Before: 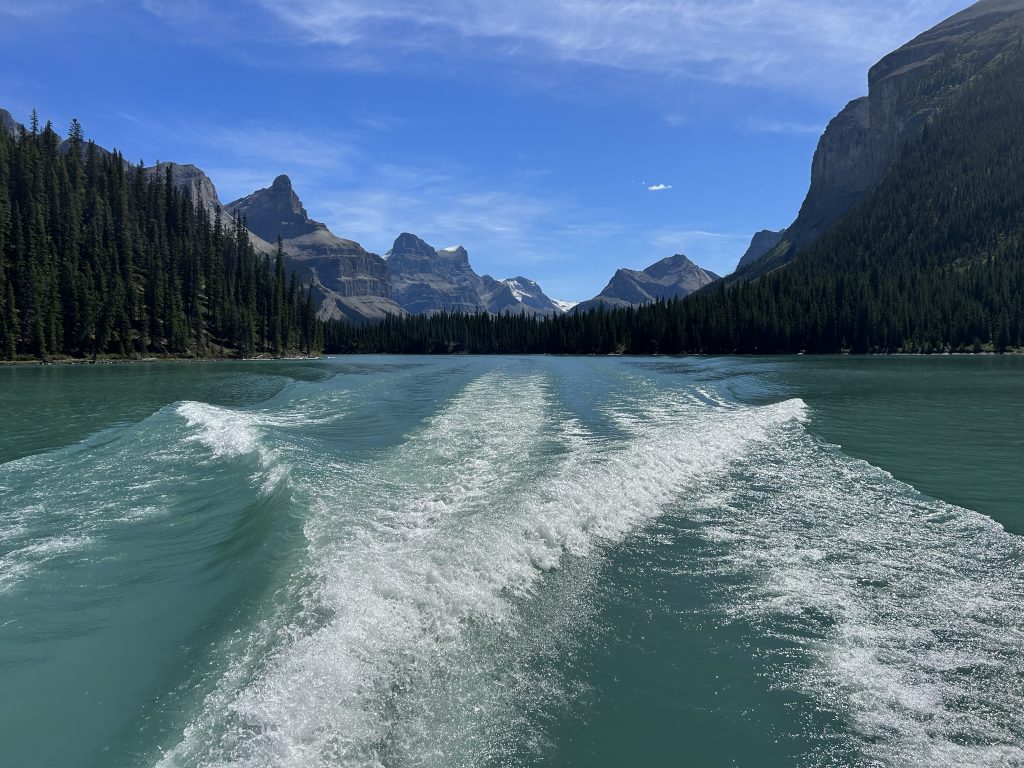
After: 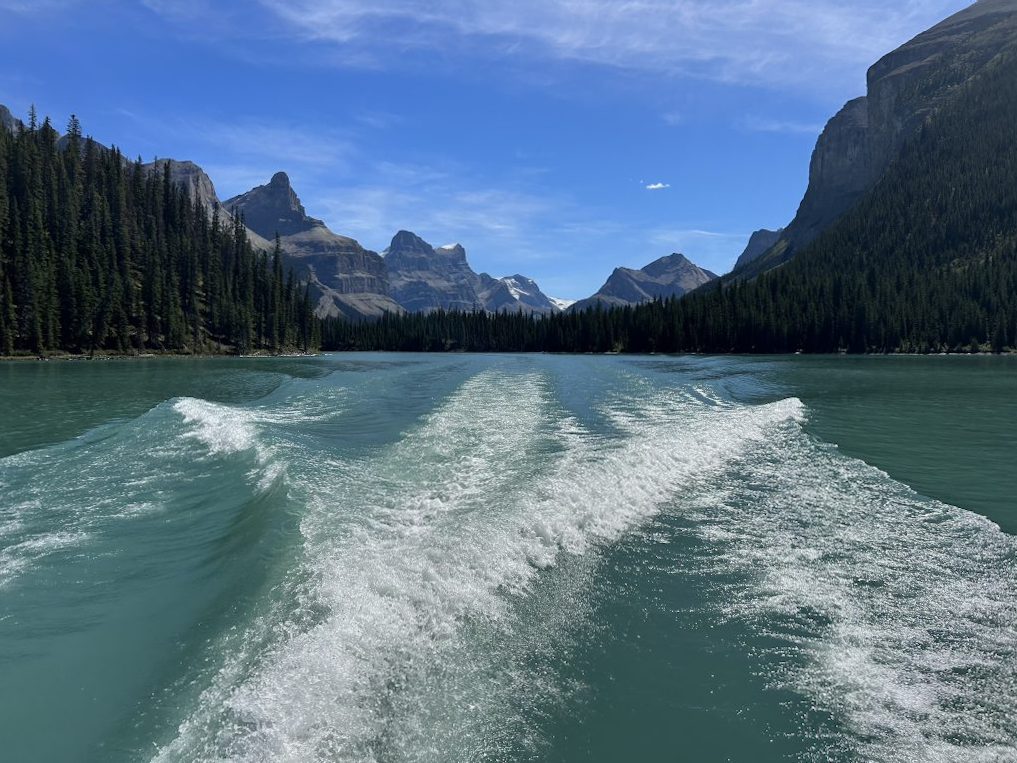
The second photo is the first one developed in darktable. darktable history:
crop and rotate: angle -0.277°
